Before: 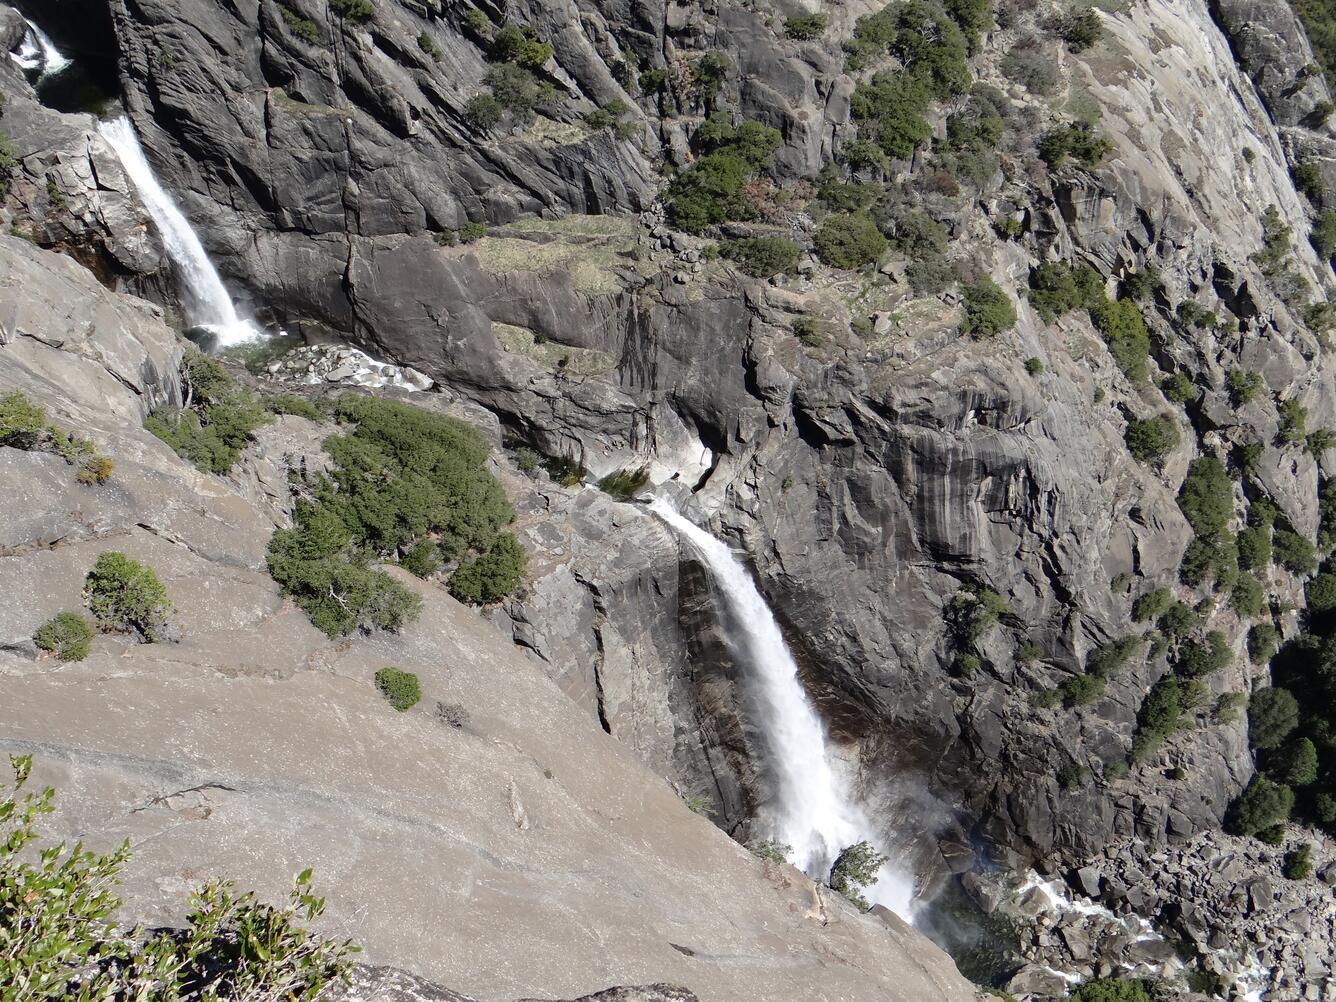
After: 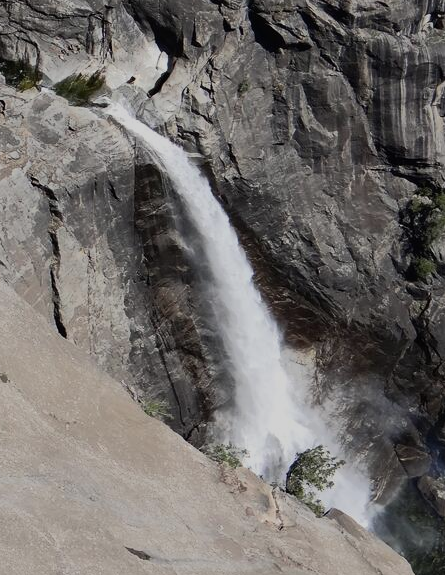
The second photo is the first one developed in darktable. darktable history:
exposure: black level correction 0, exposure 1.289 EV, compensate highlight preservation false
contrast brightness saturation: contrast 0.074
tone equalizer: -8 EV -1.97 EV, -7 EV -1.98 EV, -6 EV -1.99 EV, -5 EV -2 EV, -4 EV -1.99 EV, -3 EV -1.98 EV, -2 EV -1.98 EV, -1 EV -1.63 EV, +0 EV -1.99 EV, edges refinement/feathering 500, mask exposure compensation -1.57 EV, preserve details no
crop: left 40.733%, top 39.59%, right 25.901%, bottom 2.948%
